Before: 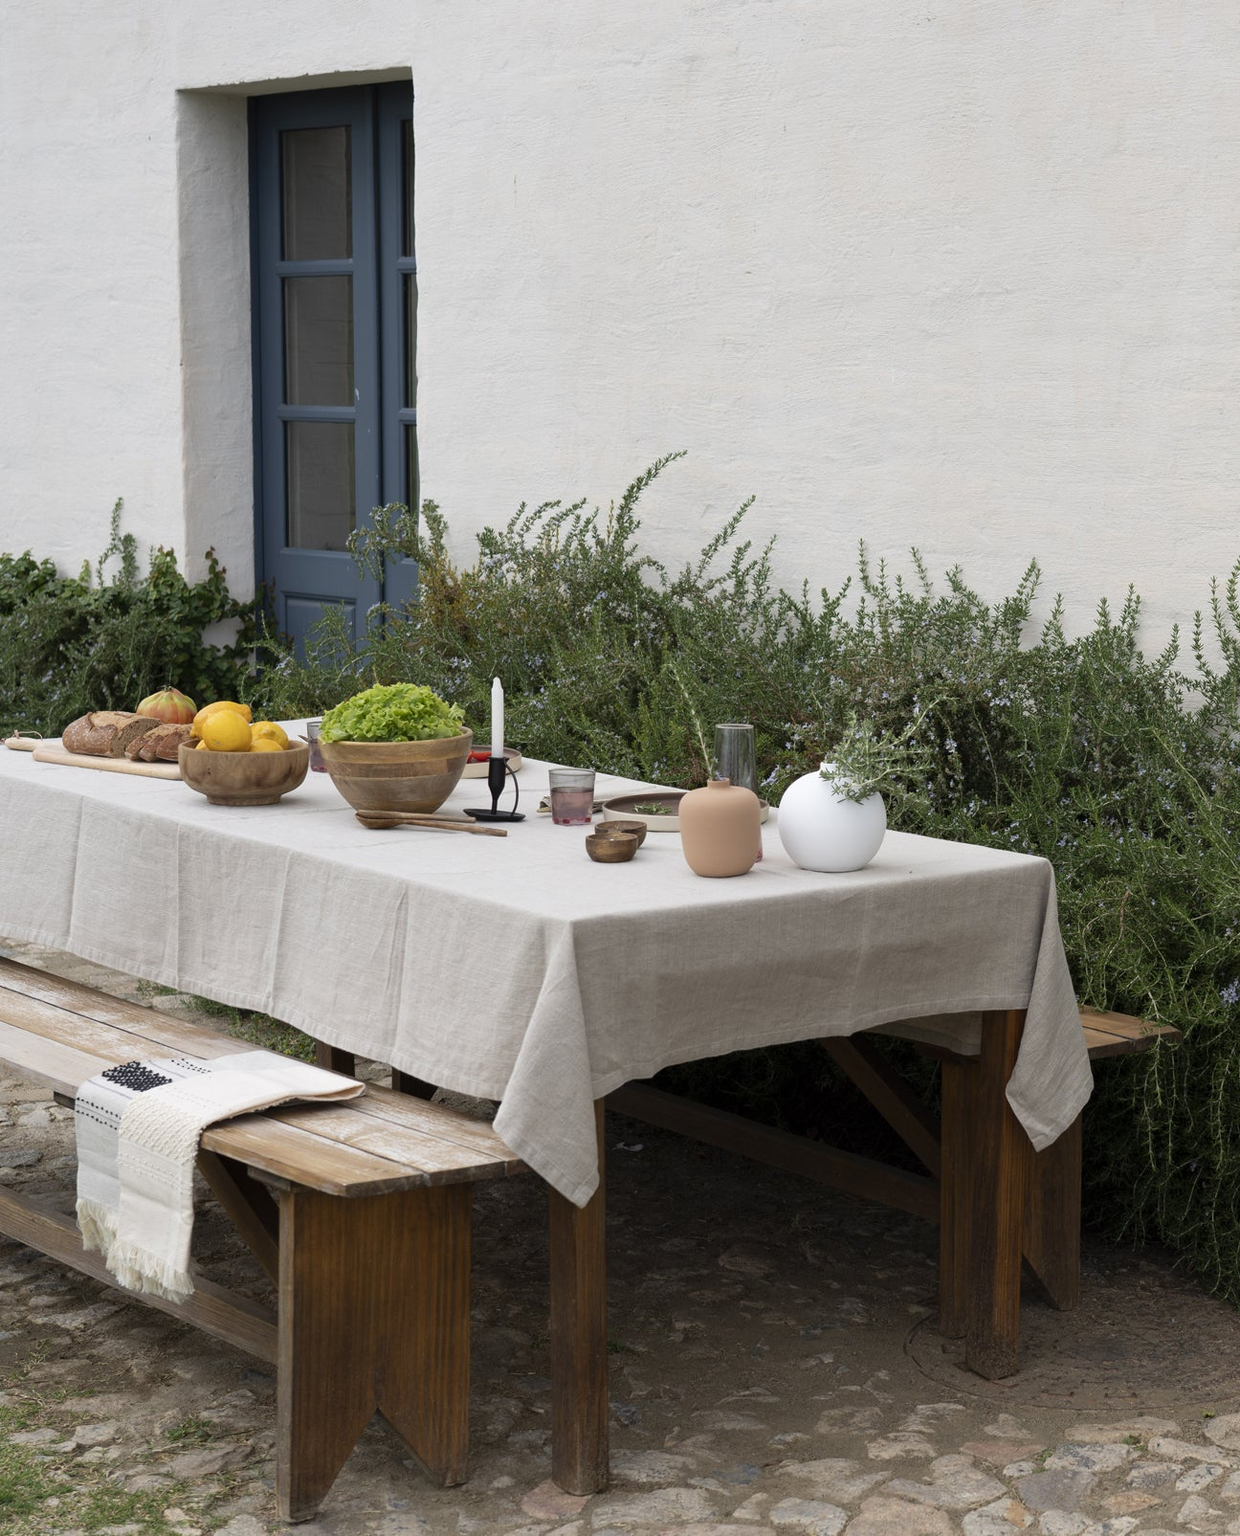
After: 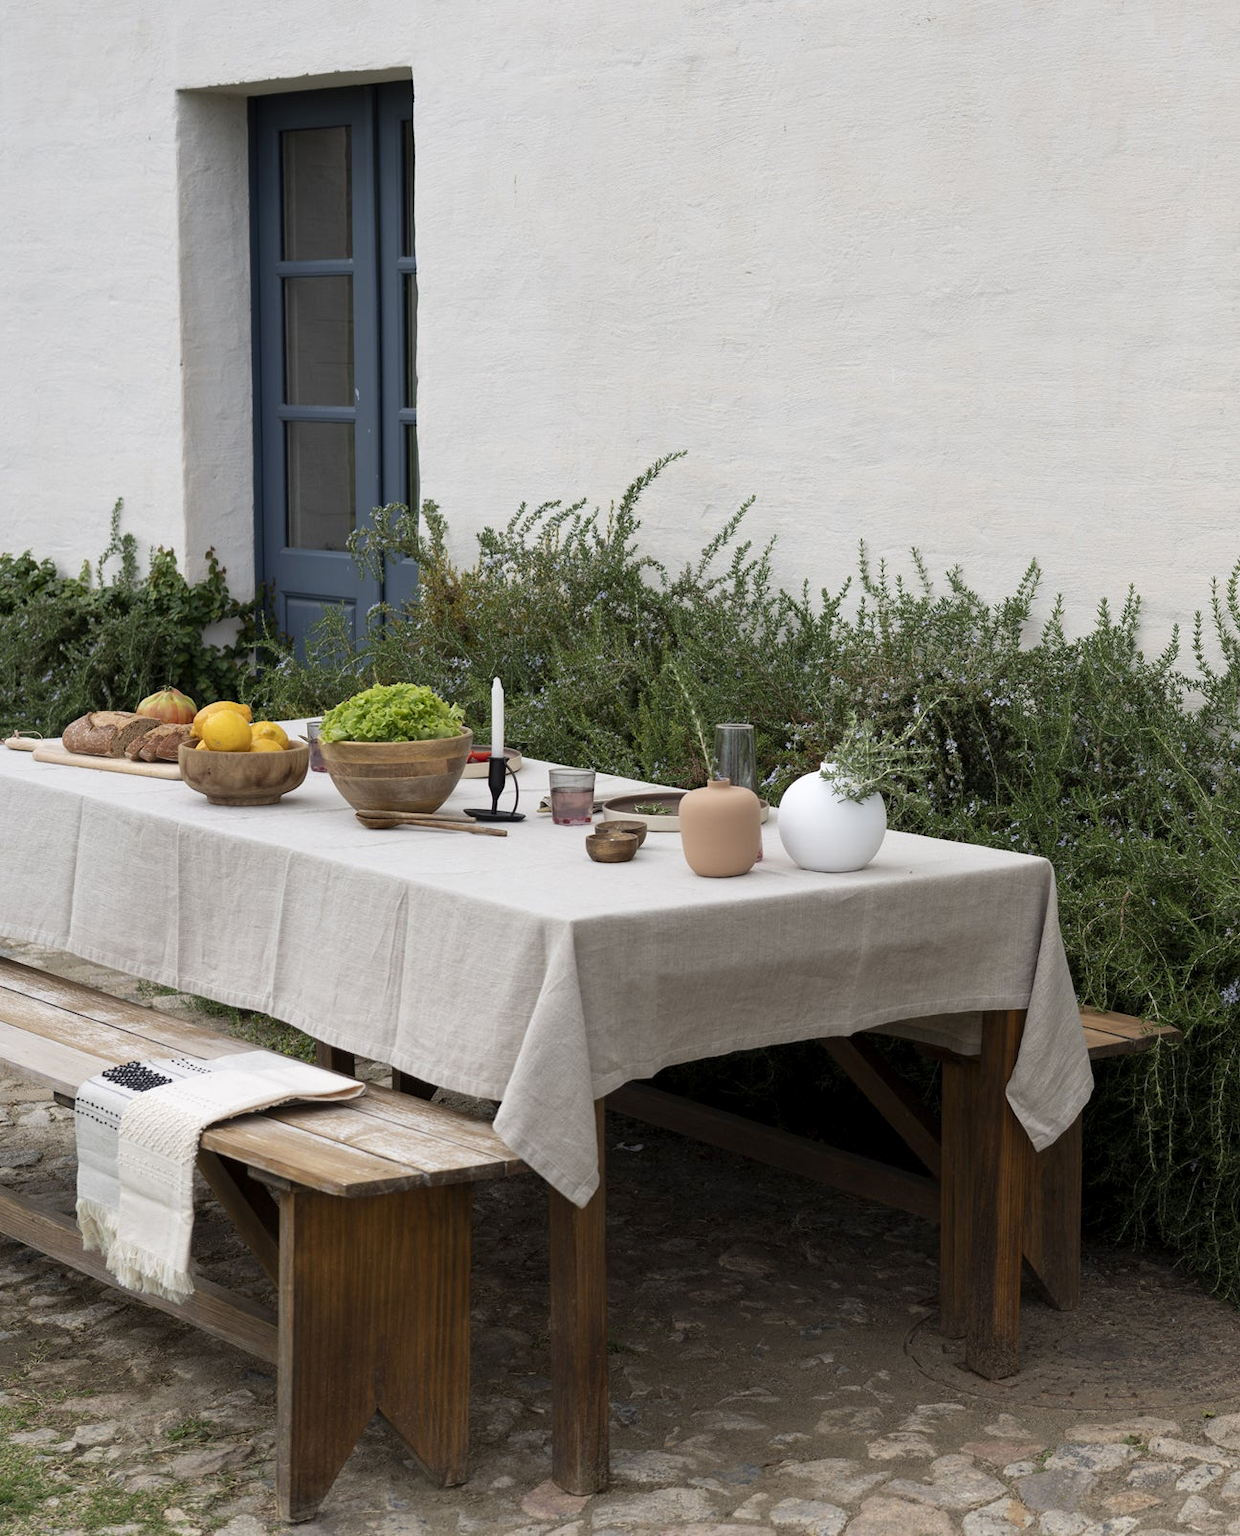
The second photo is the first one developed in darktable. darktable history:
exposure: compensate highlight preservation false
local contrast: highlights 100%, shadows 100%, detail 120%, midtone range 0.2
